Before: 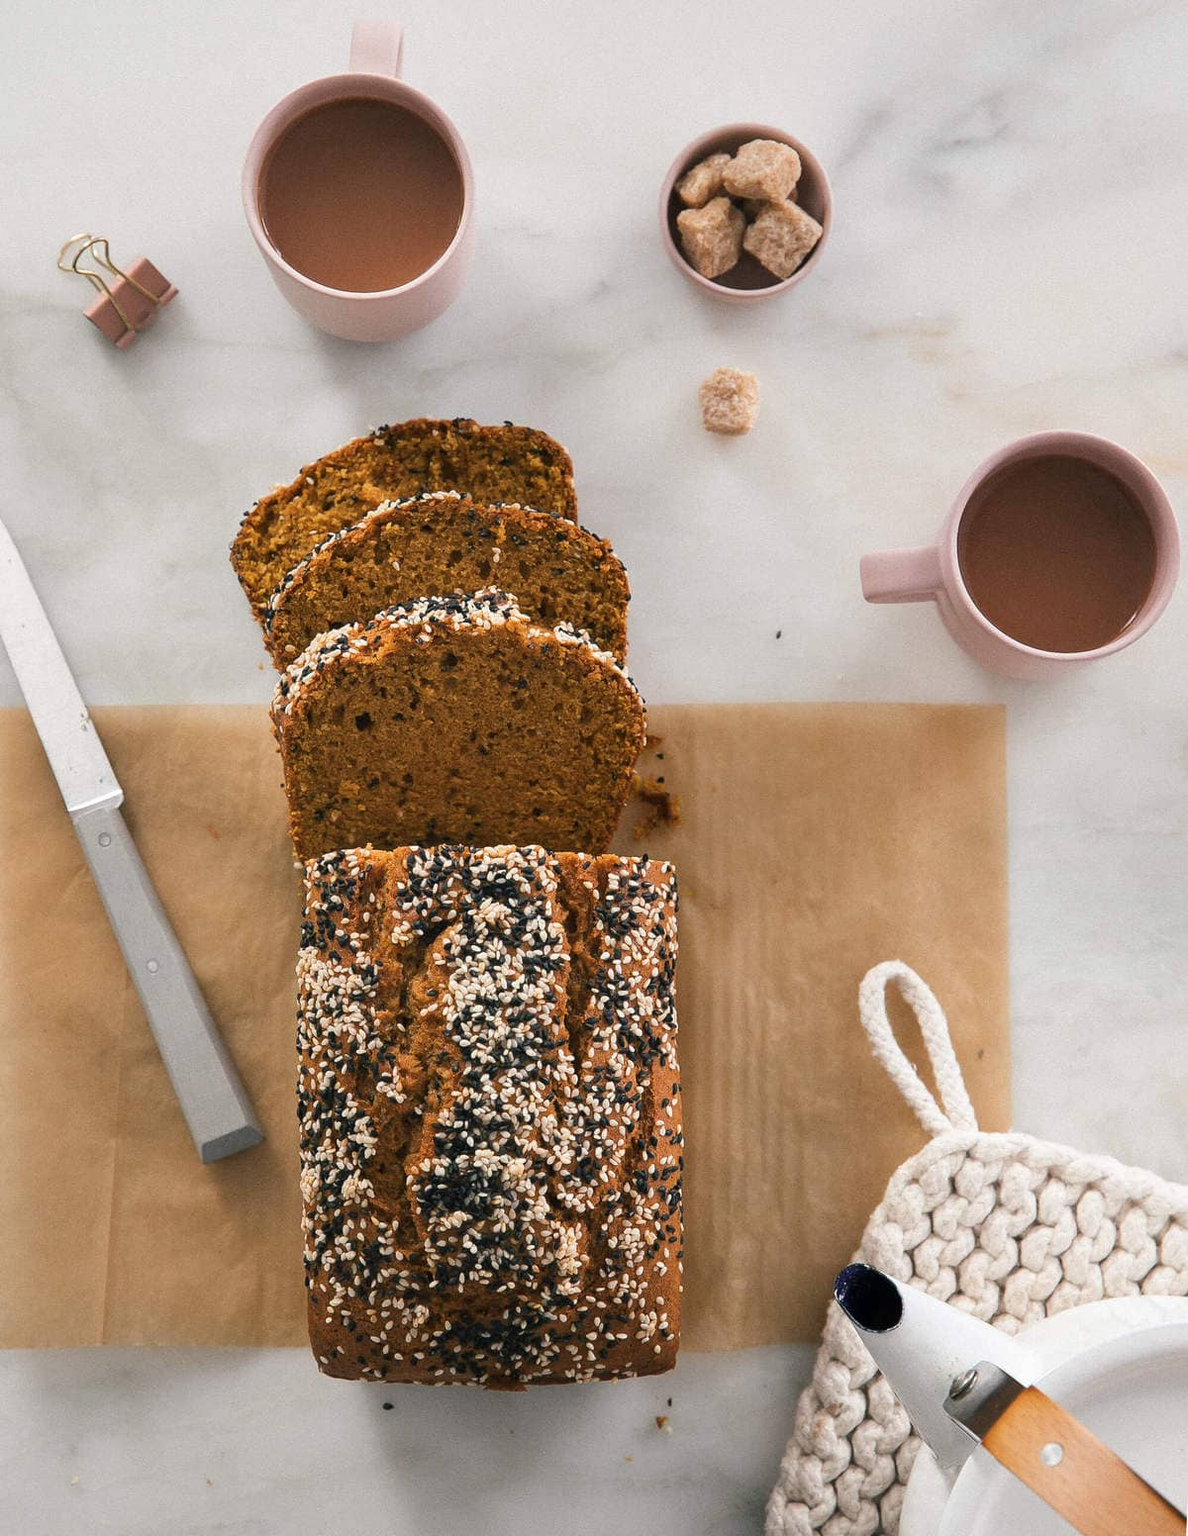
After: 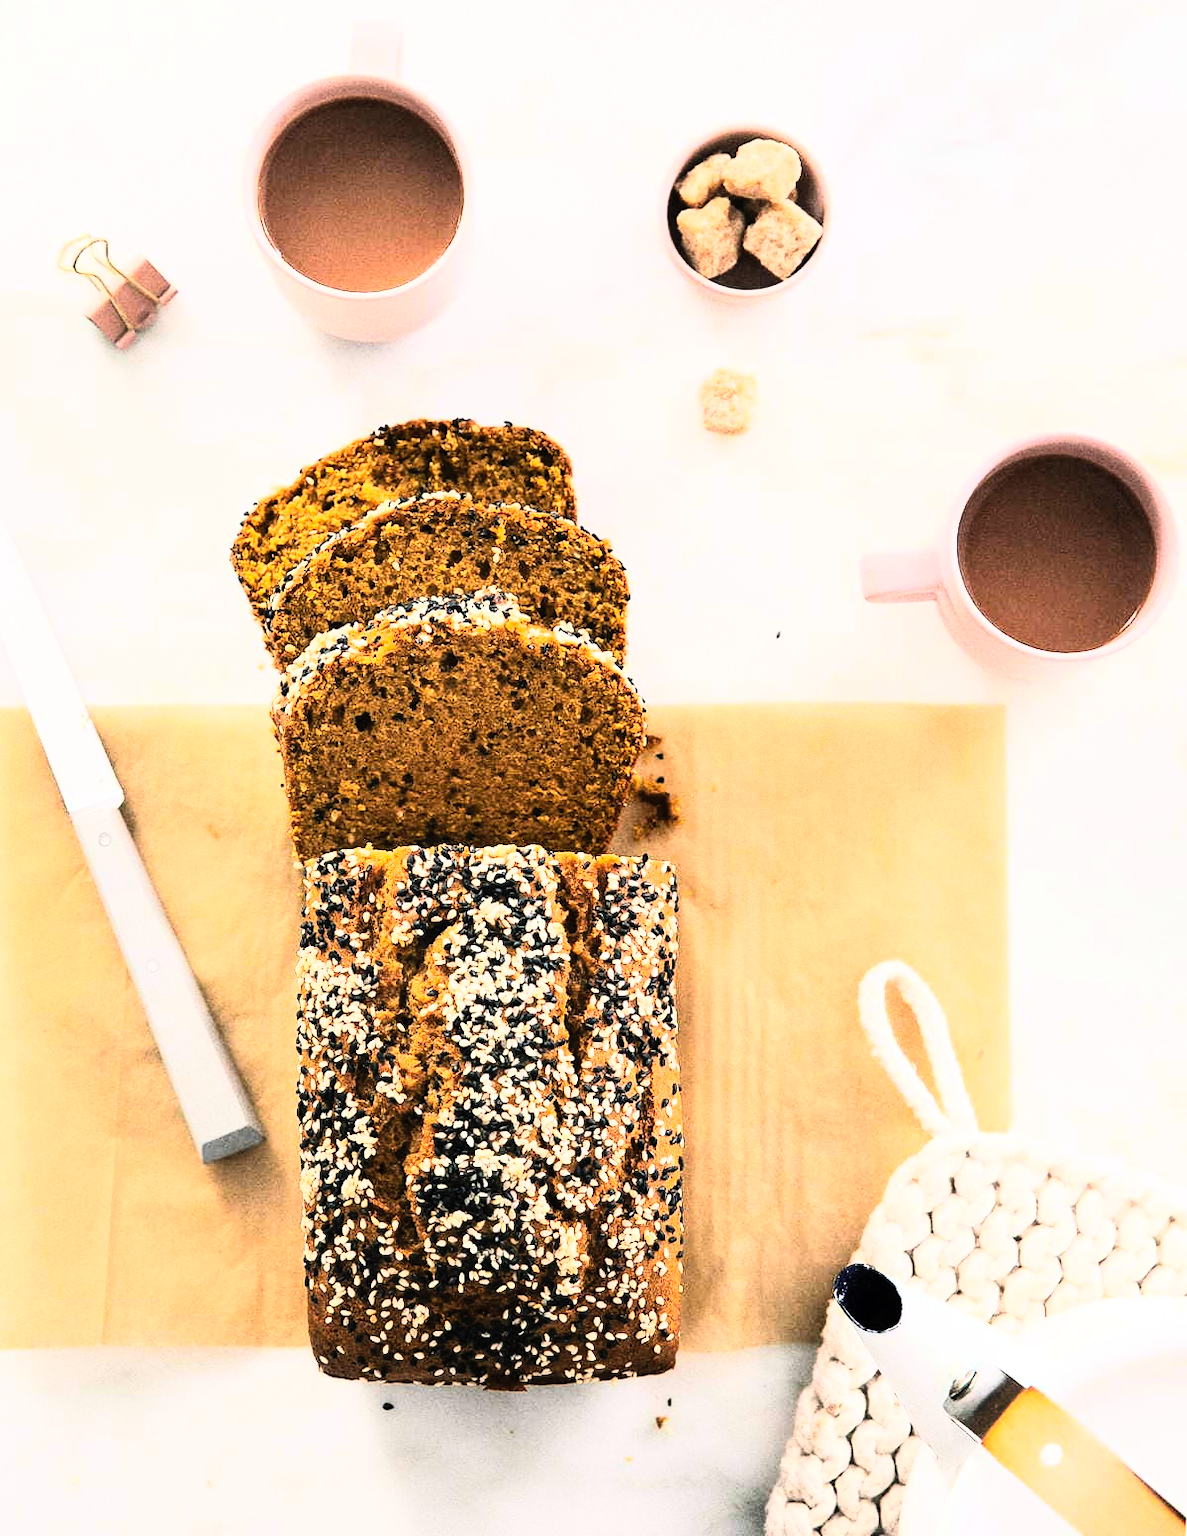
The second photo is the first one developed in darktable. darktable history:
contrast brightness saturation: contrast 0.2, brightness 0.16, saturation 0.22
rgb curve: curves: ch0 [(0, 0) (0.21, 0.15) (0.24, 0.21) (0.5, 0.75) (0.75, 0.96) (0.89, 0.99) (1, 1)]; ch1 [(0, 0.02) (0.21, 0.13) (0.25, 0.2) (0.5, 0.67) (0.75, 0.9) (0.89, 0.97) (1, 1)]; ch2 [(0, 0.02) (0.21, 0.13) (0.25, 0.2) (0.5, 0.67) (0.75, 0.9) (0.89, 0.97) (1, 1)], compensate middle gray true
